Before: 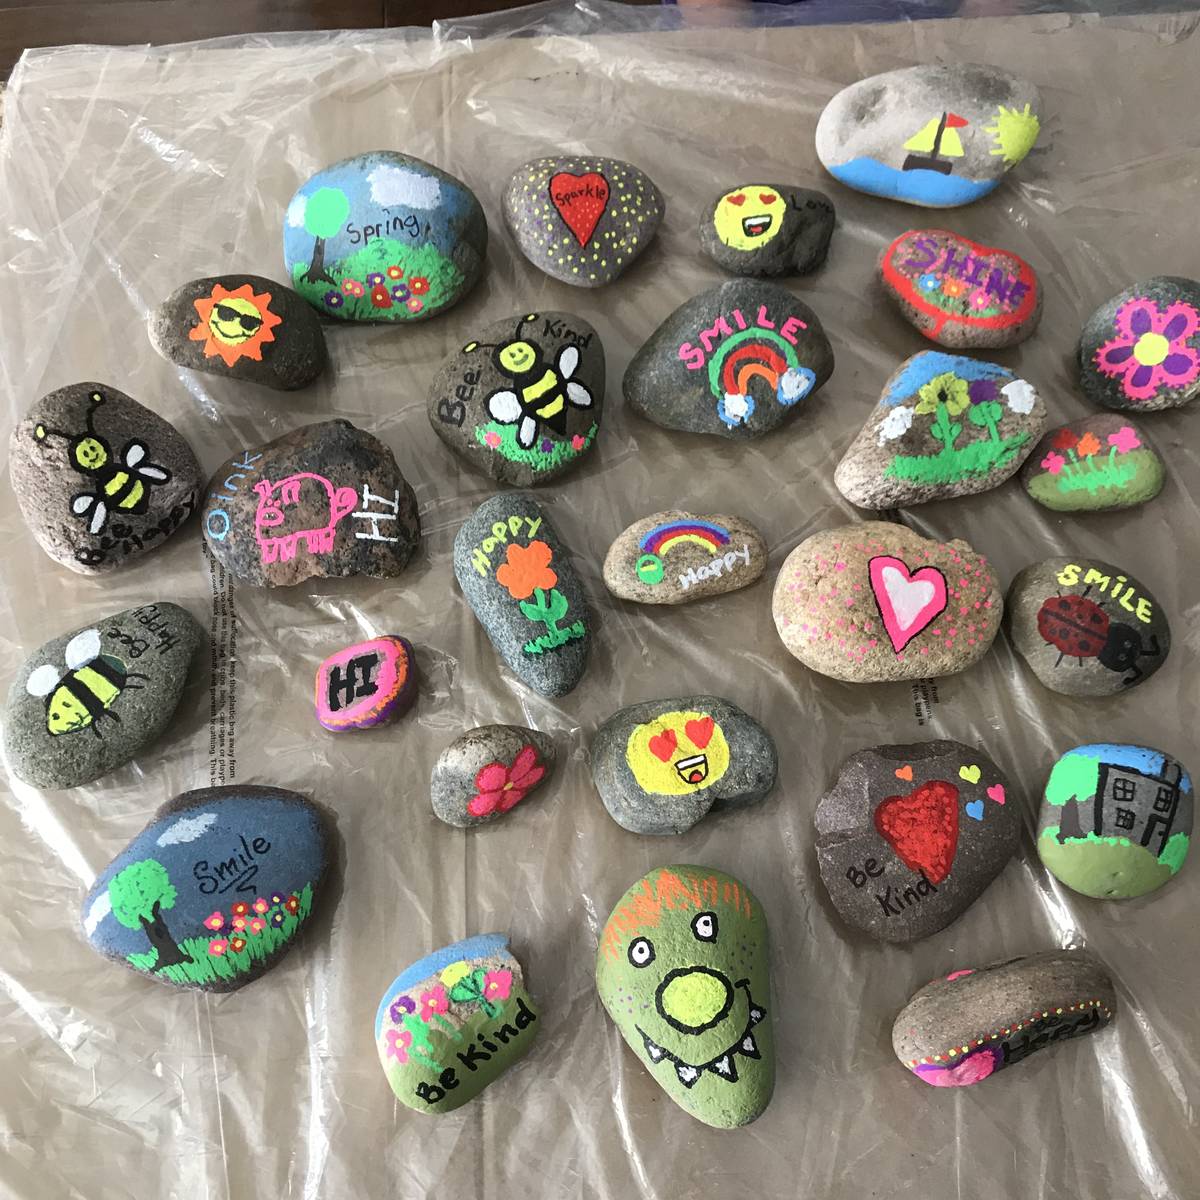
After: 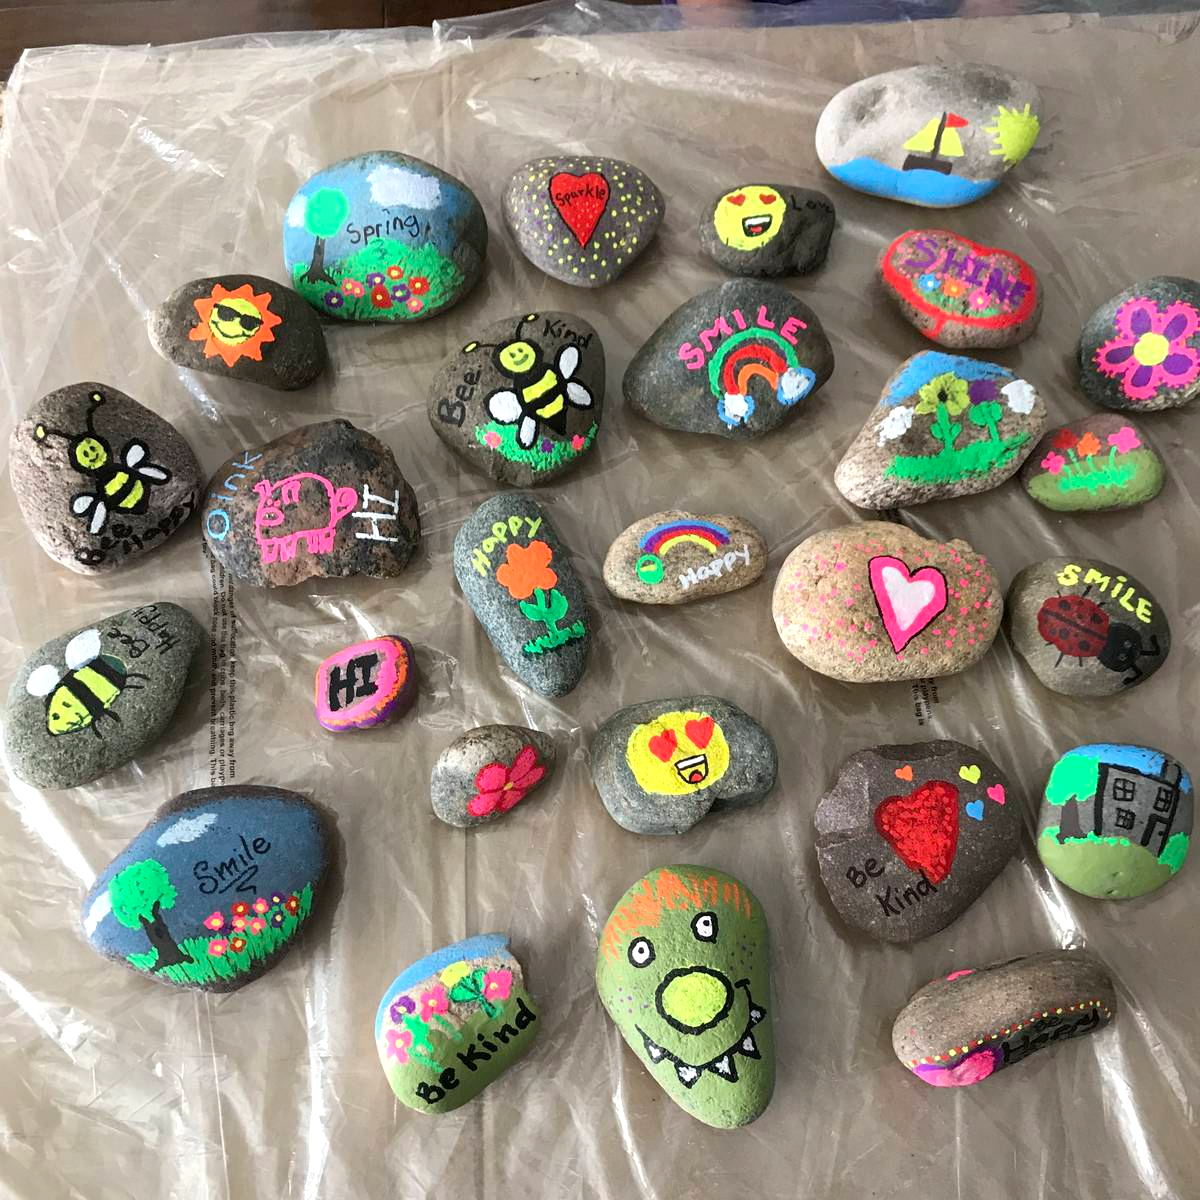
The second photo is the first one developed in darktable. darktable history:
exposure: black level correction 0.002, exposure 0.147 EV, compensate highlight preservation false
